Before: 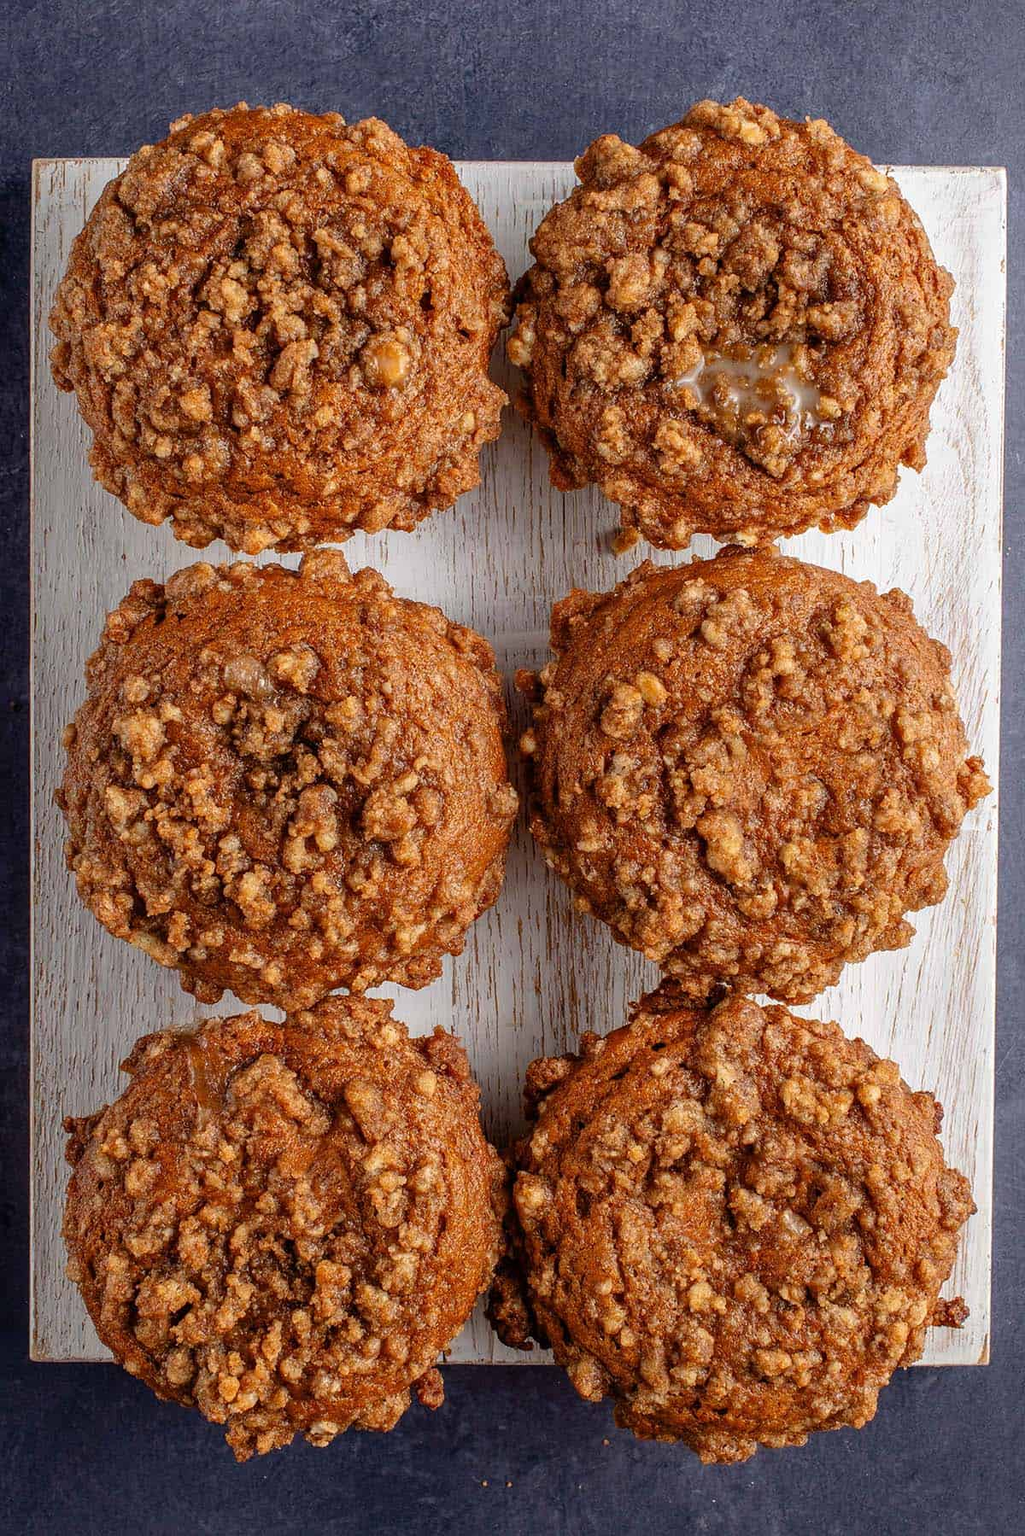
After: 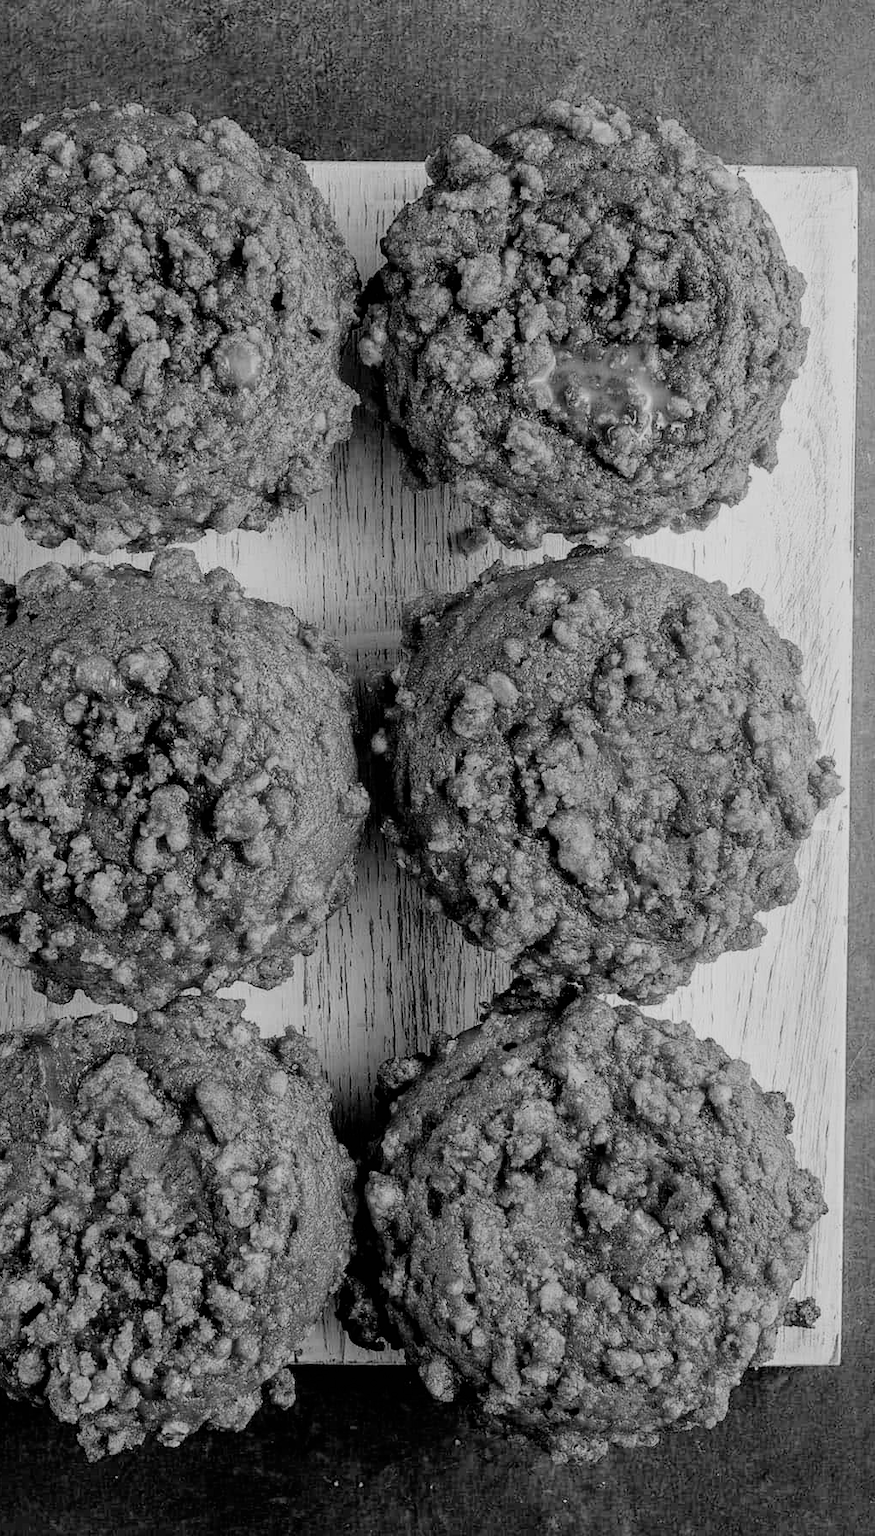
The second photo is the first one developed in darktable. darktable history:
color zones: curves: ch0 [(0, 0.613) (0.01, 0.613) (0.245, 0.448) (0.498, 0.529) (0.642, 0.665) (0.879, 0.777) (0.99, 0.613)]; ch1 [(0, 0) (0.143, 0) (0.286, 0) (0.429, 0) (0.571, 0) (0.714, 0) (0.857, 0)]
exposure: black level correction 0.001, compensate highlight preservation false
filmic rgb: black relative exposure -4.4 EV, white relative exposure 5.04 EV, hardness 2.2, latitude 39.71%, contrast 1.155, highlights saturation mix 10.54%, shadows ↔ highlights balance 0.95%
color correction: highlights a* -0.864, highlights b* 4.62, shadows a* 3.62
crop and rotate: left 14.523%
